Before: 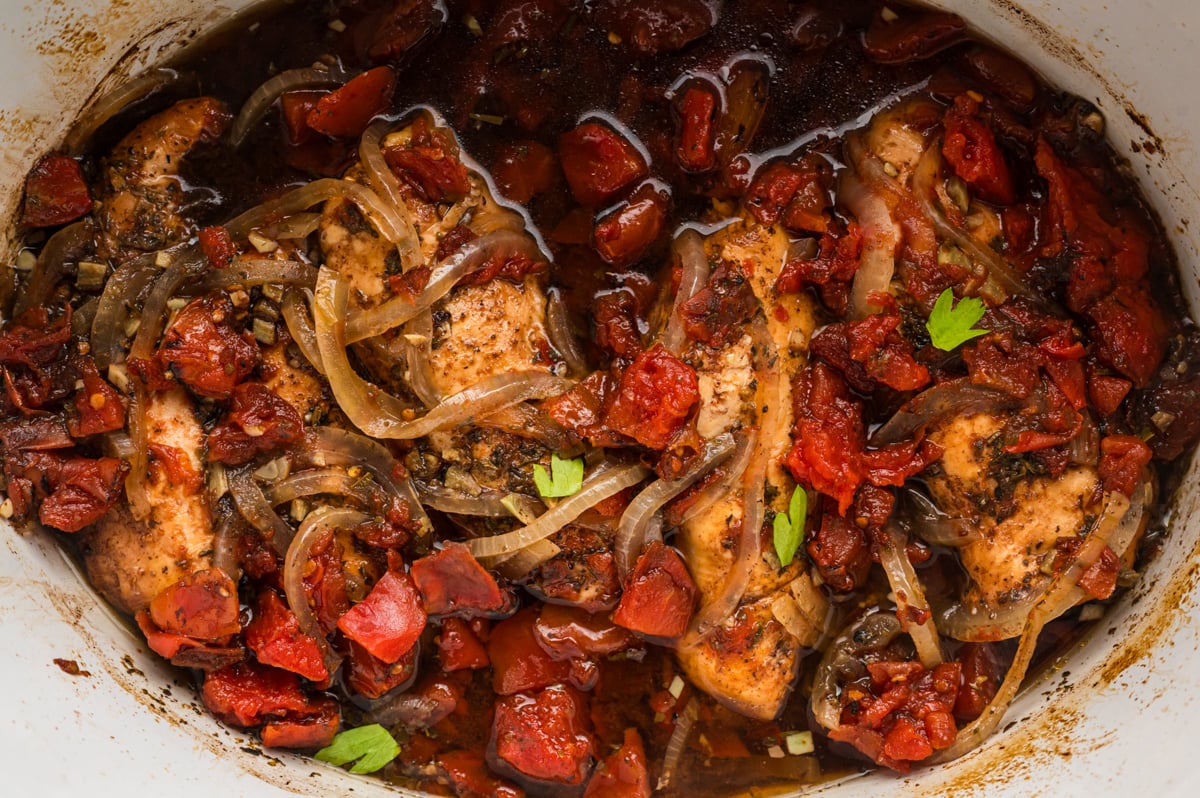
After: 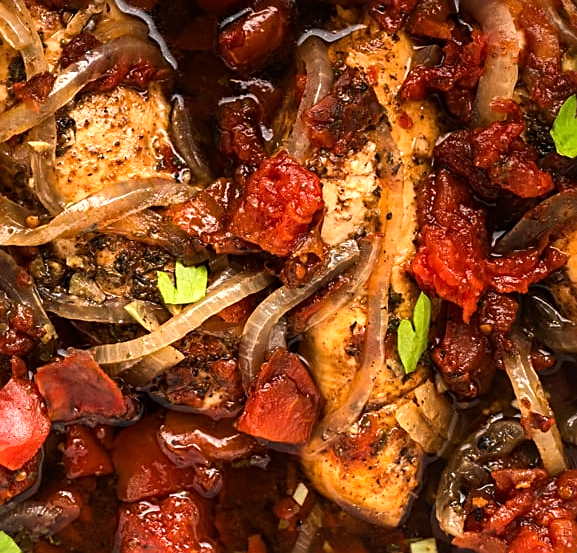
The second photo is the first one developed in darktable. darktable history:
crop: left 31.393%, top 24.275%, right 20.462%, bottom 6.316%
exposure: exposure -0.027 EV, compensate highlight preservation false
tone equalizer: -8 EV -0.755 EV, -7 EV -0.716 EV, -6 EV -0.621 EV, -5 EV -0.366 EV, -3 EV 0.381 EV, -2 EV 0.6 EV, -1 EV 0.691 EV, +0 EV 0.777 EV, edges refinement/feathering 500, mask exposure compensation -1.57 EV, preserve details guided filter
sharpen: on, module defaults
